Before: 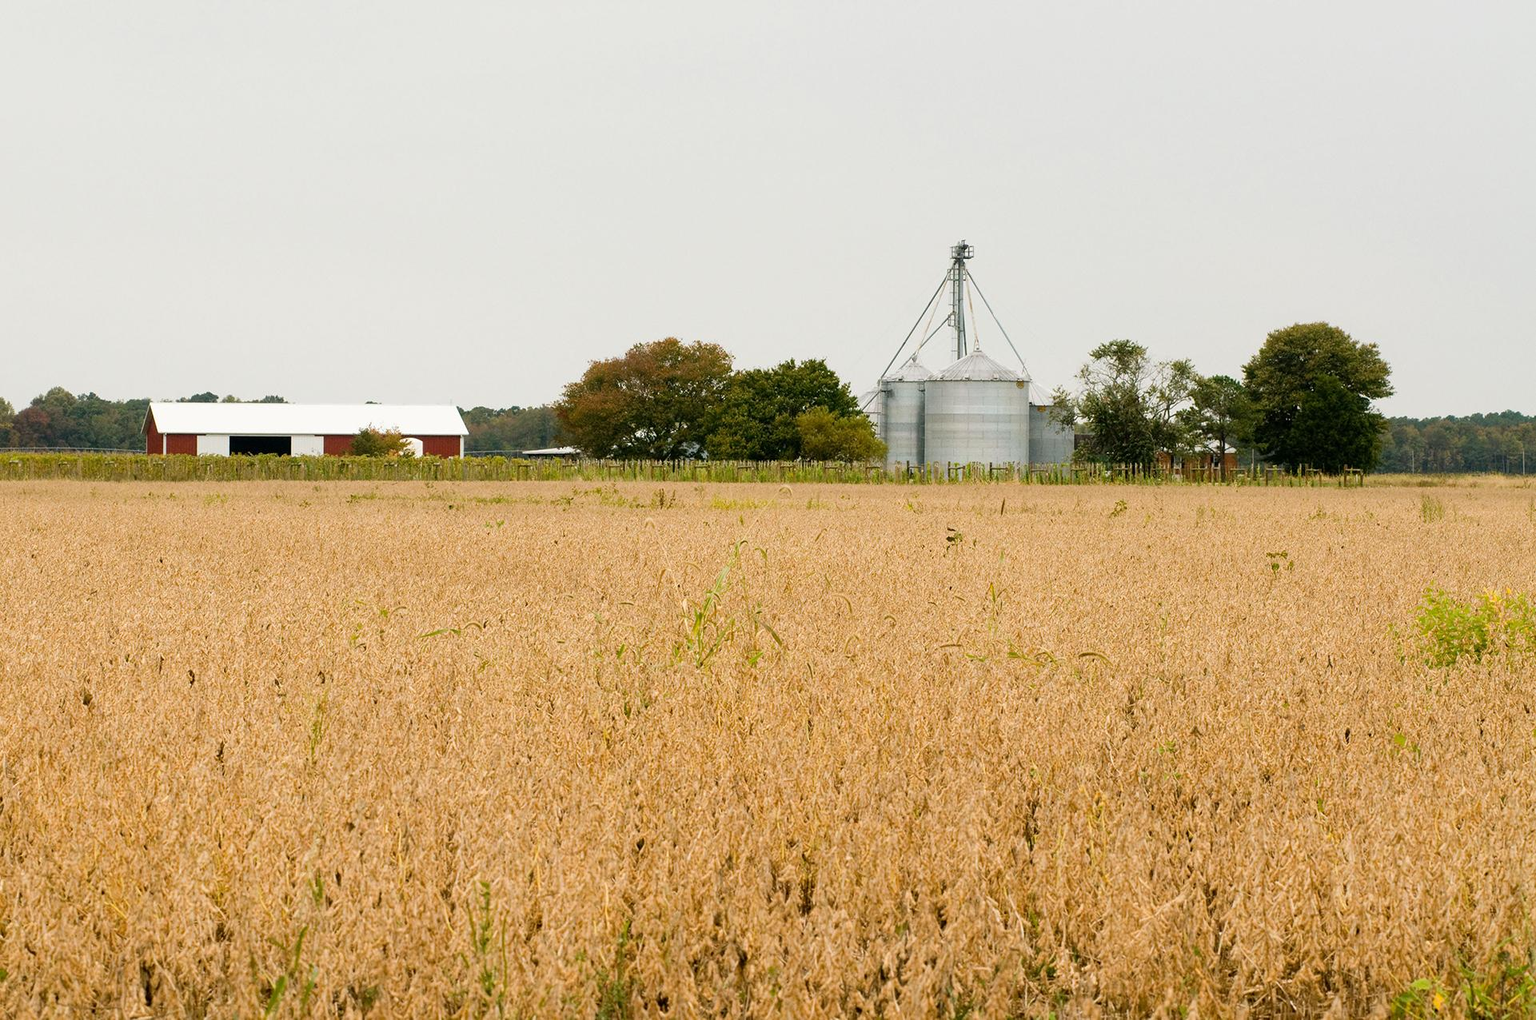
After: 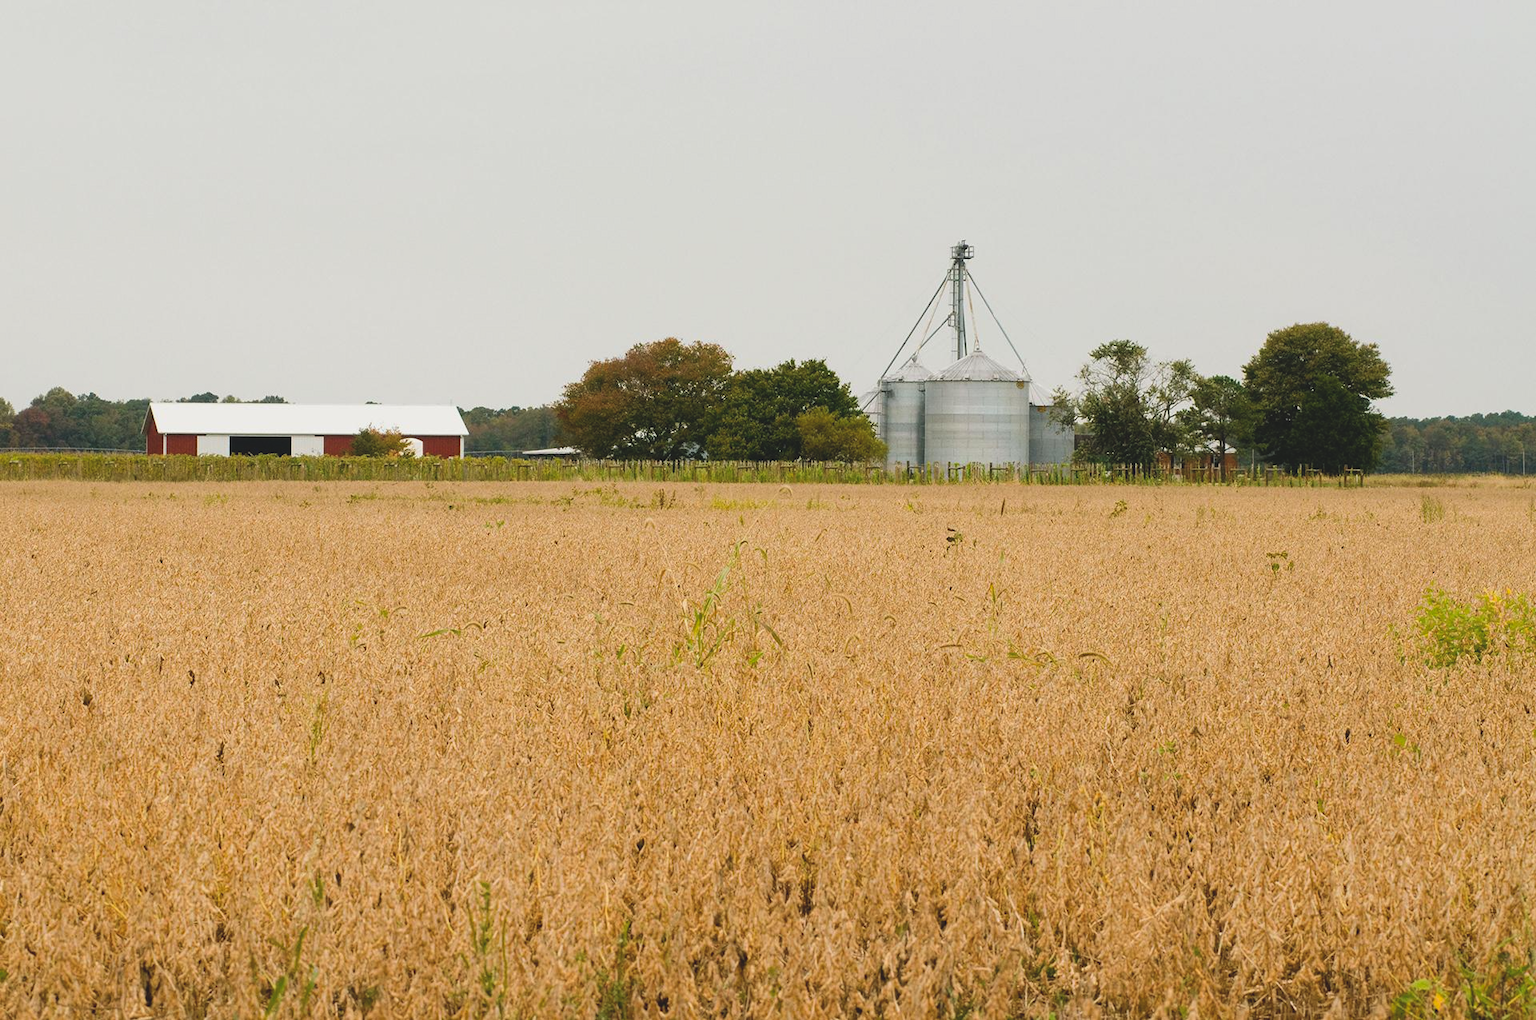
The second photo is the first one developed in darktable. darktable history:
exposure: black level correction -0.014, exposure -0.193 EV, compensate highlight preservation false
contrast brightness saturation: saturation 0.1
